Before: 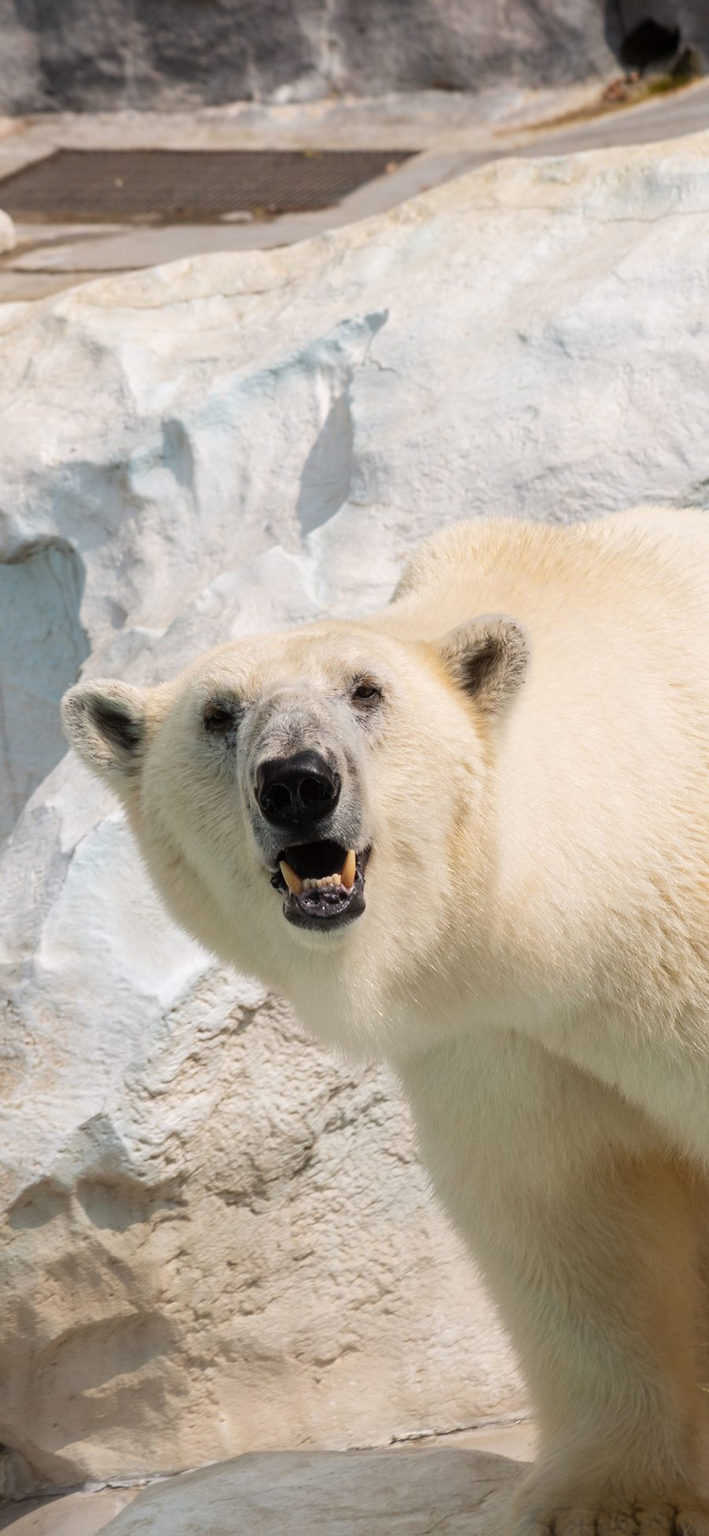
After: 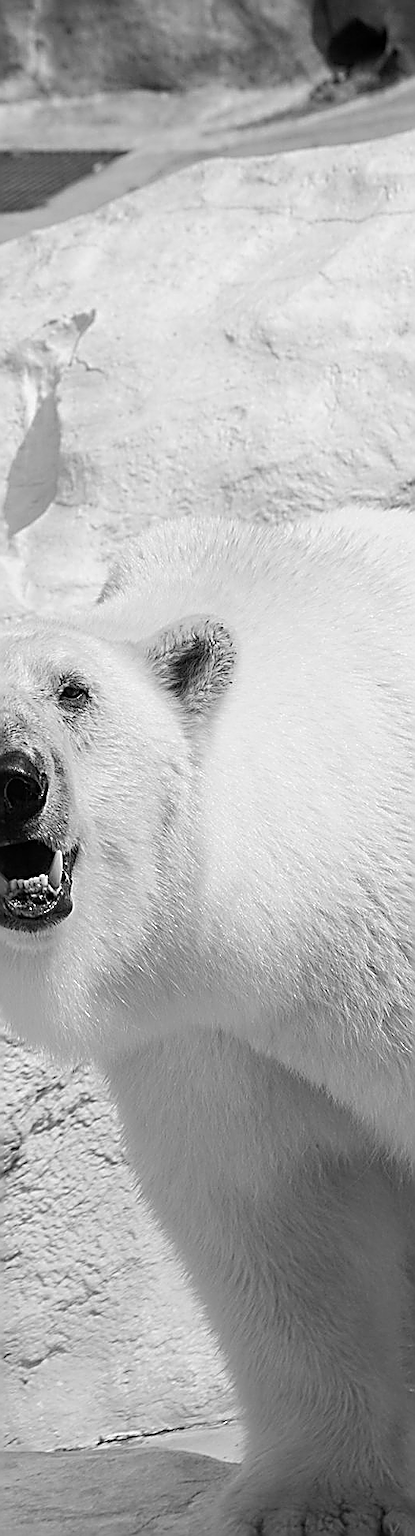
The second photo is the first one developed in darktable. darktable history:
sharpen: amount 1.861
crop: left 41.402%
monochrome: on, module defaults
color balance: output saturation 110%
